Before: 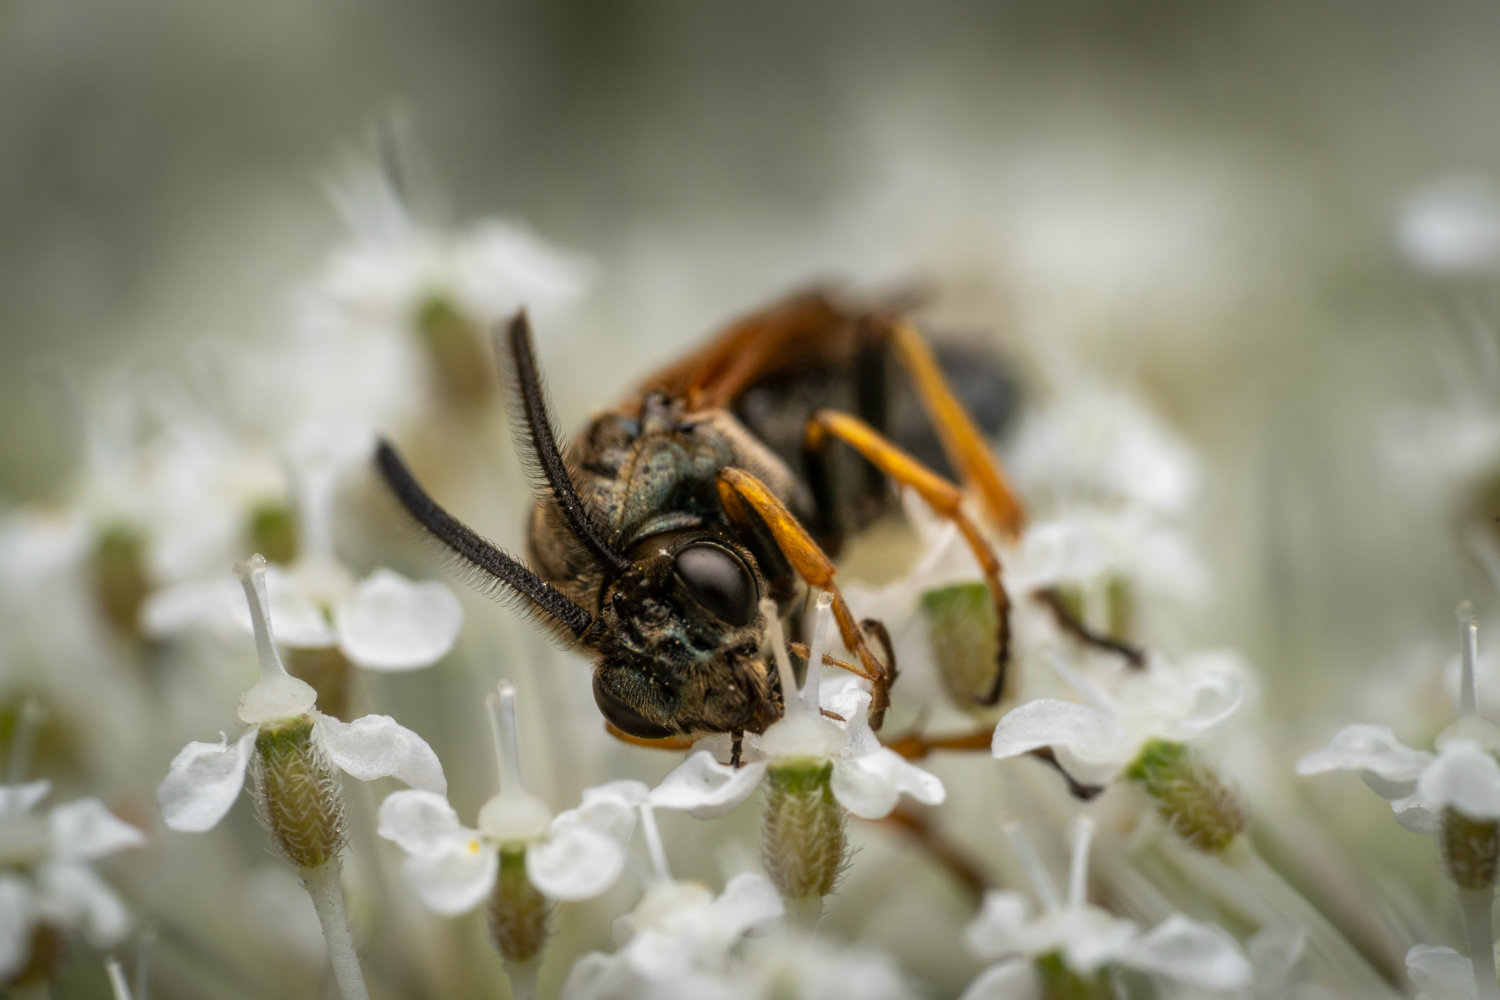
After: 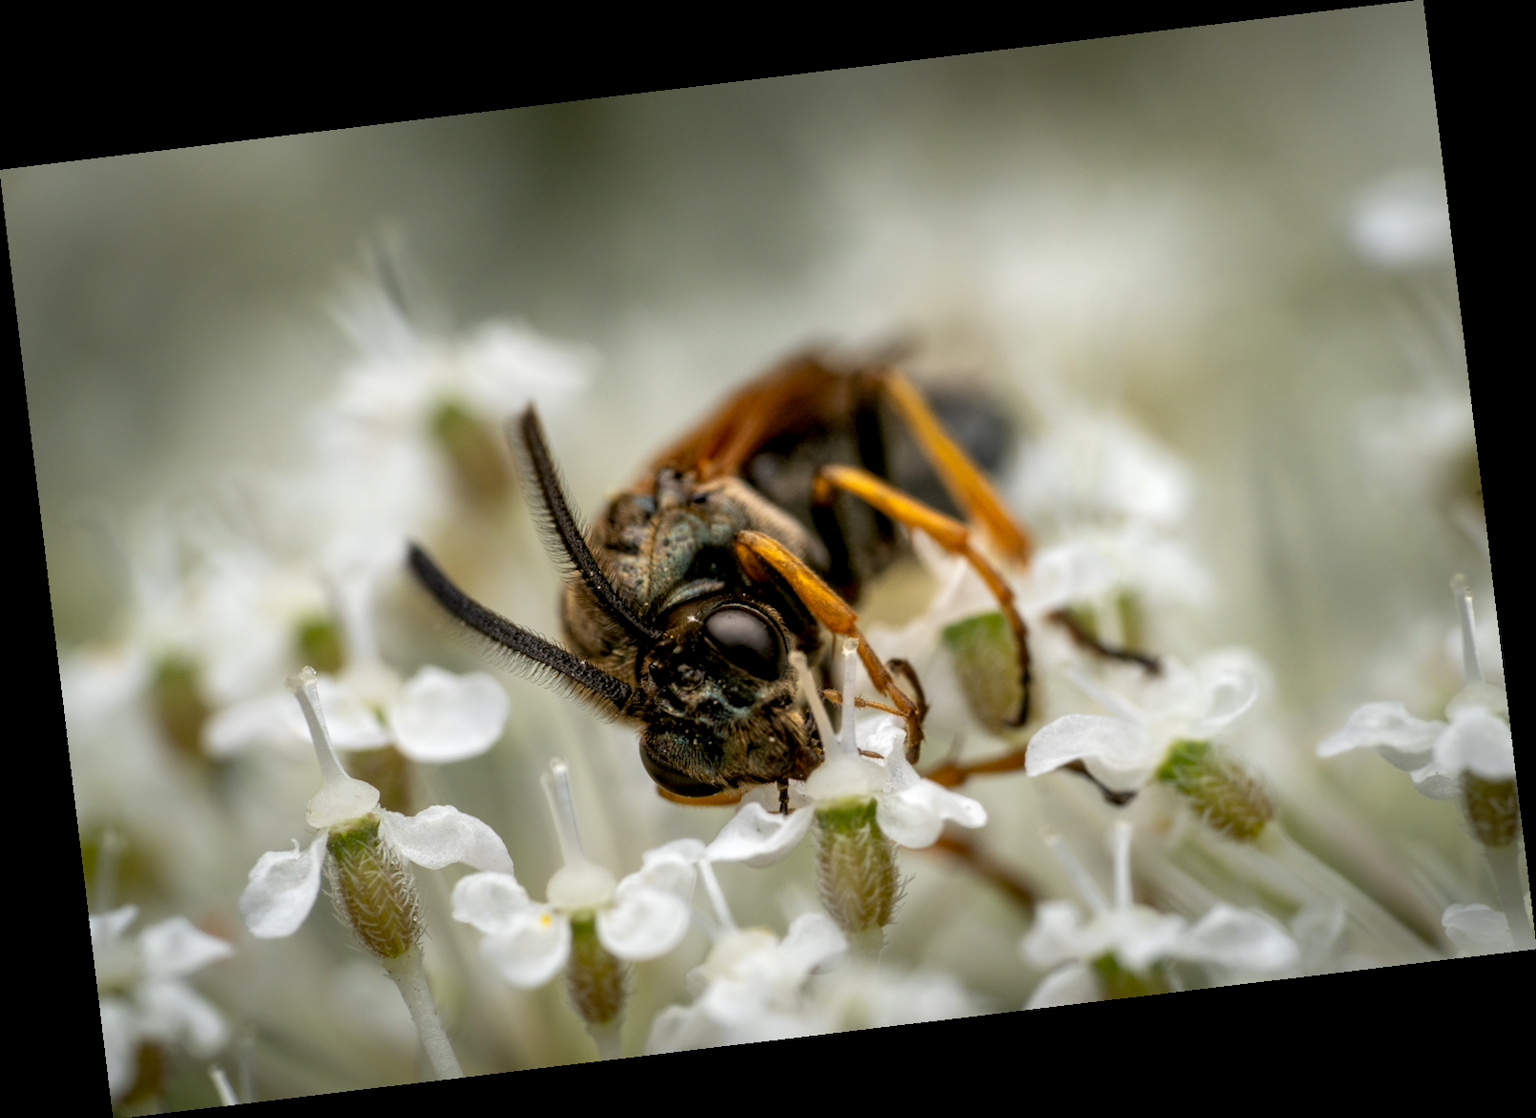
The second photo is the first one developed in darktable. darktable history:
rotate and perspective: rotation -6.83°, automatic cropping off
exposure: black level correction 0.007, exposure 0.159 EV, compensate highlight preservation false
